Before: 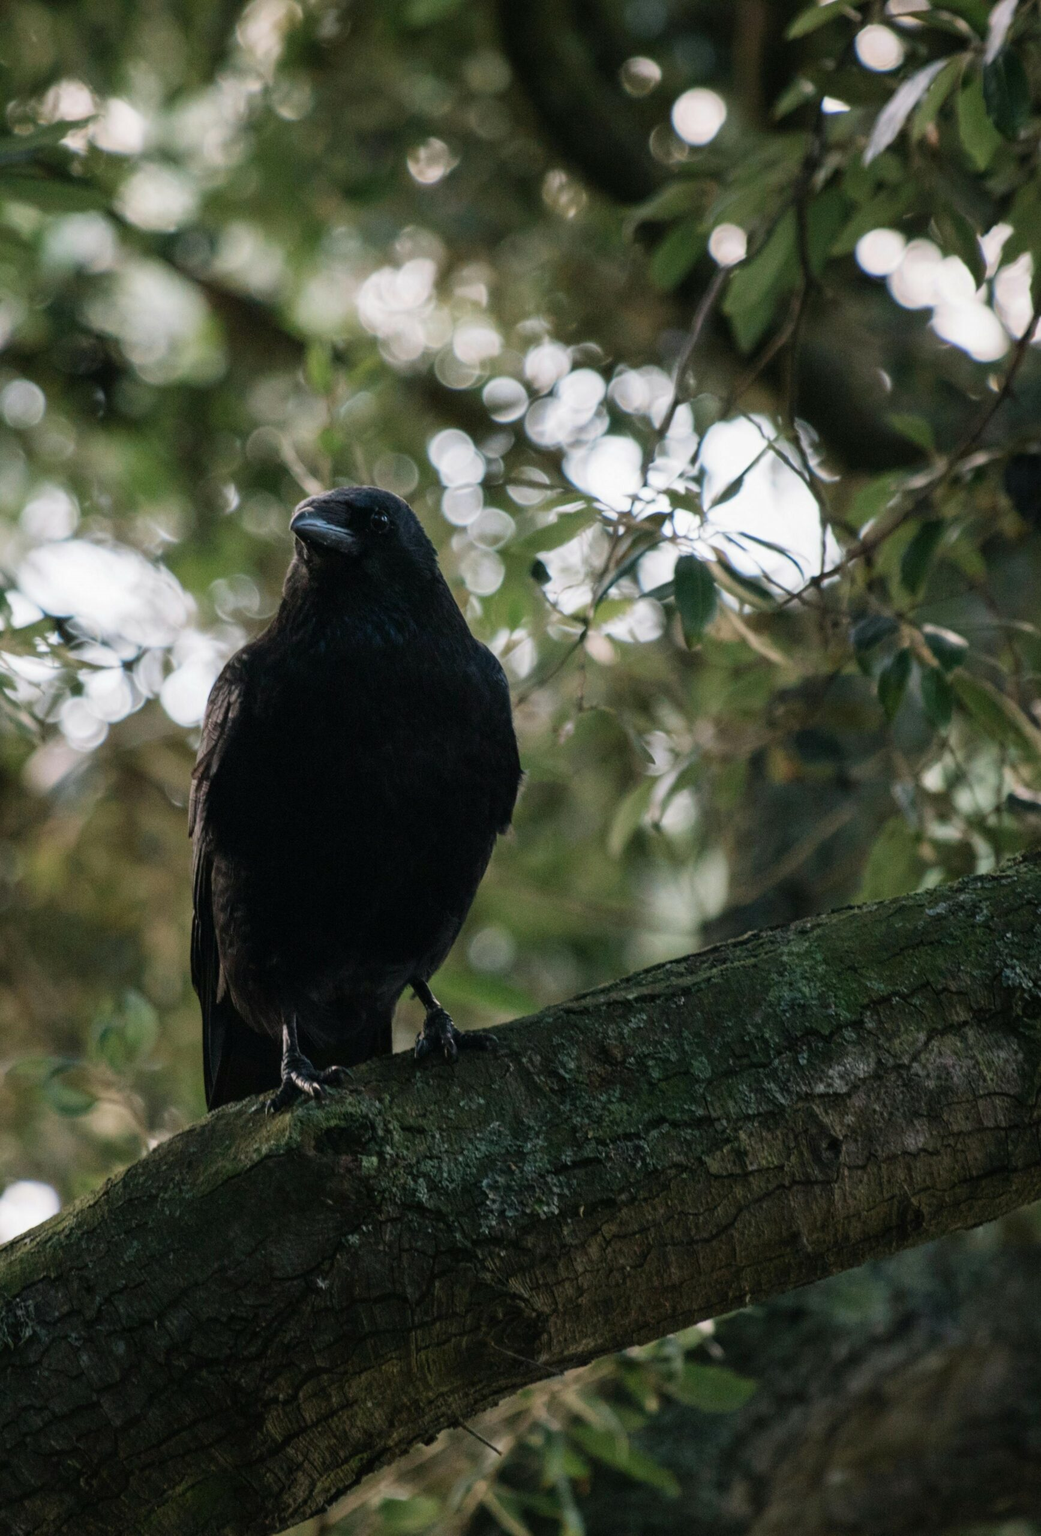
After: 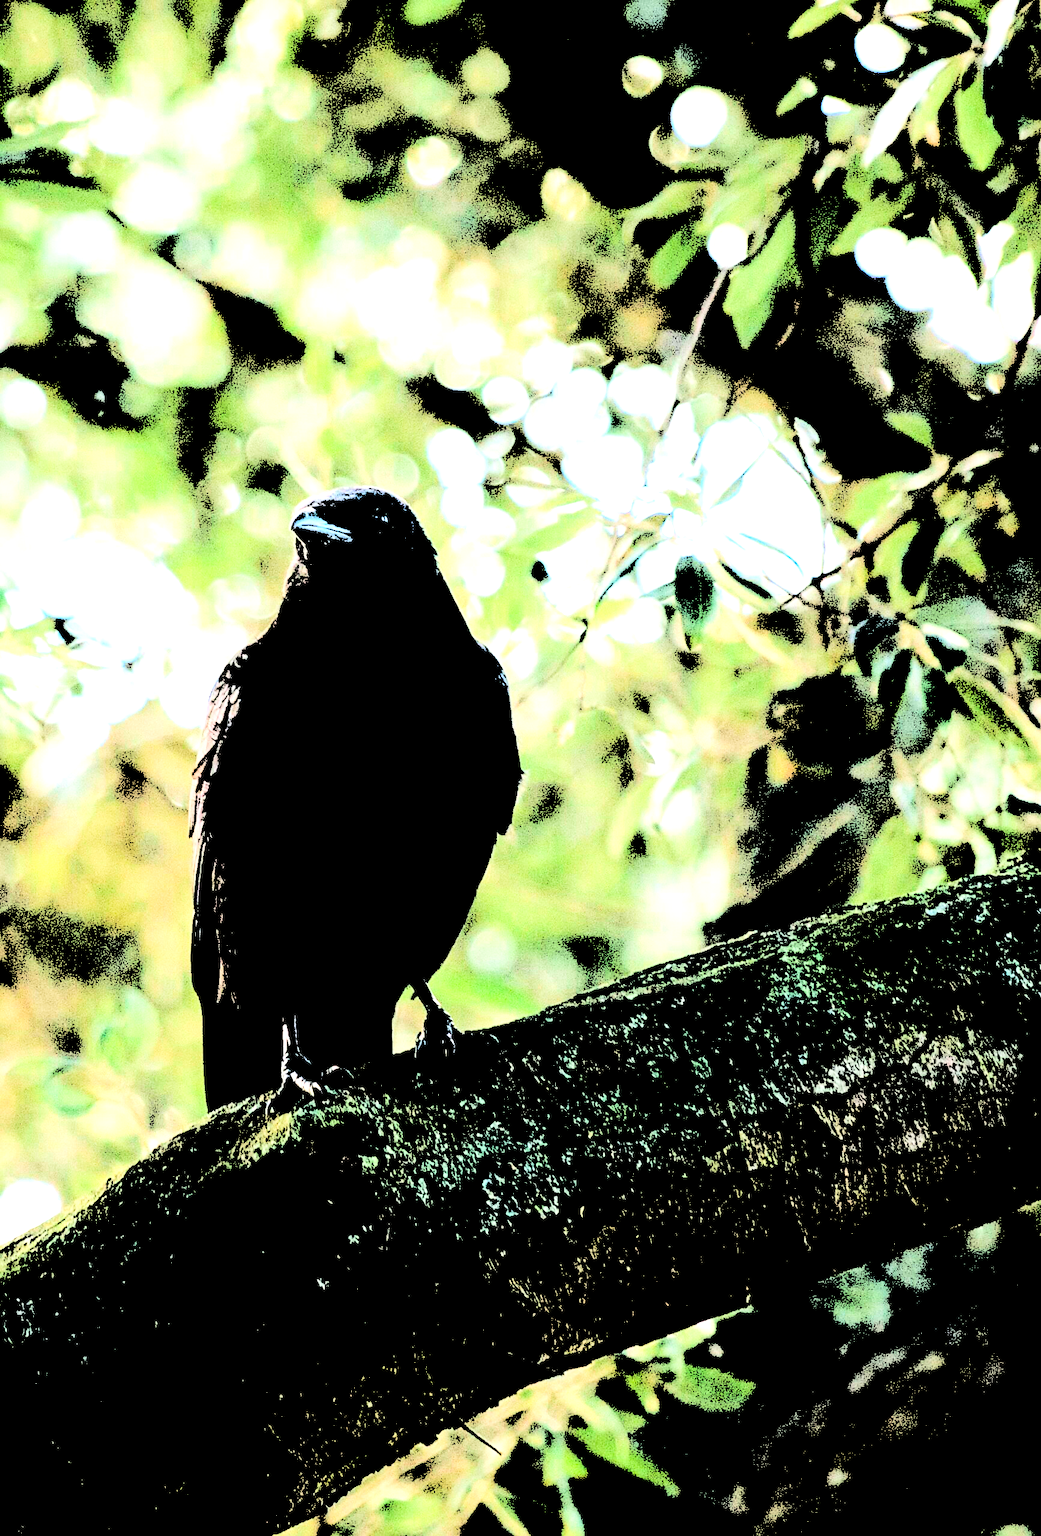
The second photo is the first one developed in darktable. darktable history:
levels: levels [0.246, 0.246, 0.506]
sharpen: on, module defaults
